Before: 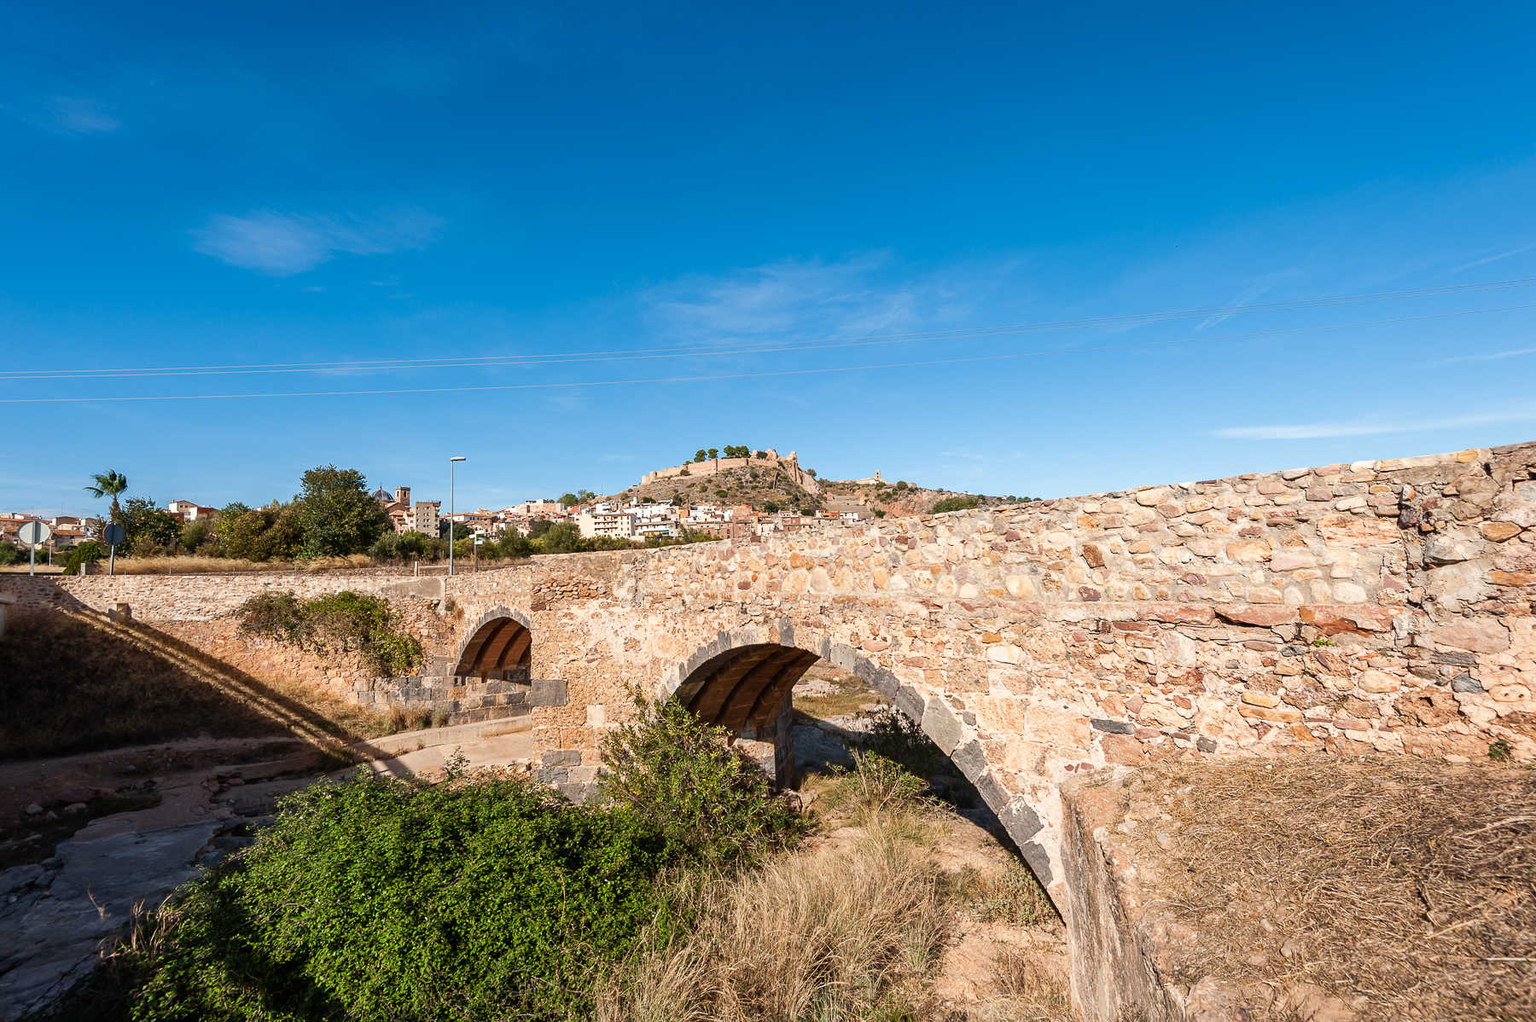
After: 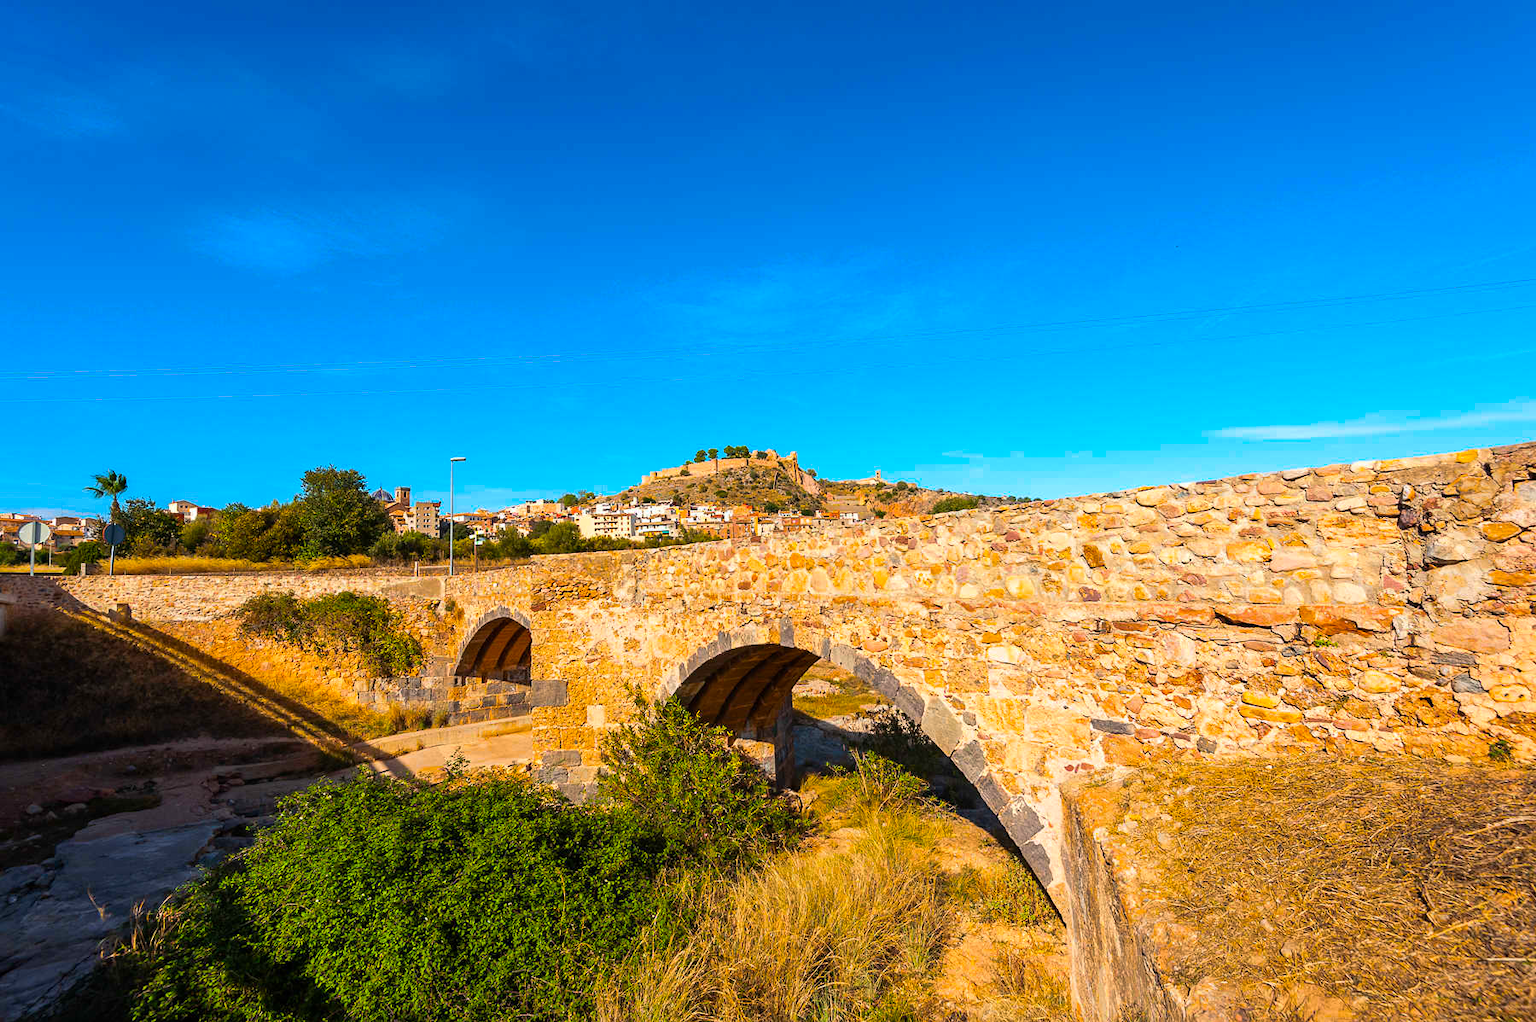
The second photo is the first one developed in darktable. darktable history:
color balance rgb: linear chroma grading › shadows -39.497%, linear chroma grading › highlights 39.787%, linear chroma grading › global chroma 45.005%, linear chroma grading › mid-tones -29.957%, perceptual saturation grading › global saturation 19.992%, global vibrance 20%
